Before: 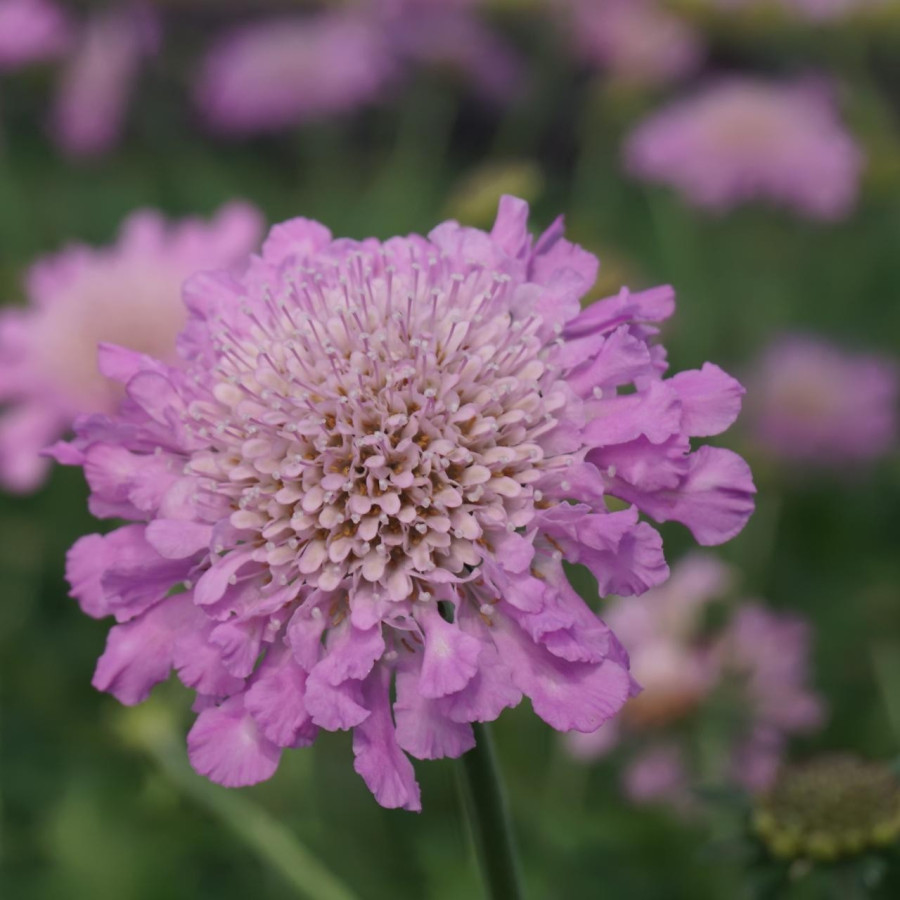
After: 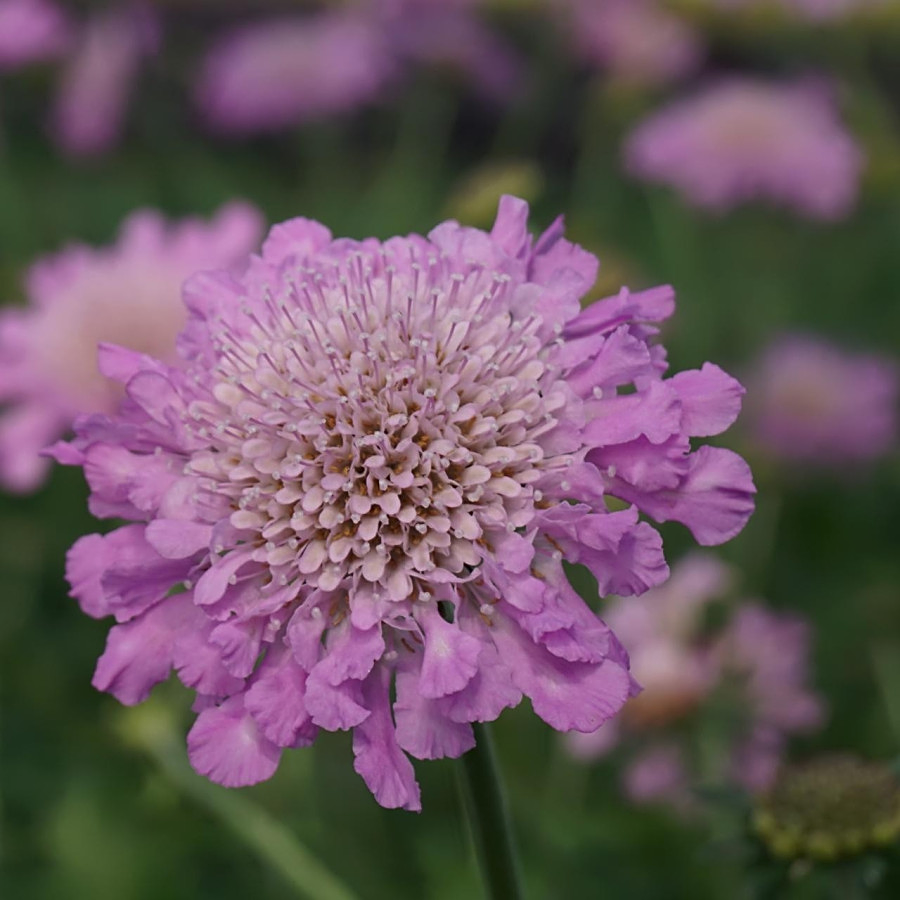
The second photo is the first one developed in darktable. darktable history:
sharpen: on, module defaults
contrast brightness saturation: contrast 0.028, brightness -0.041
